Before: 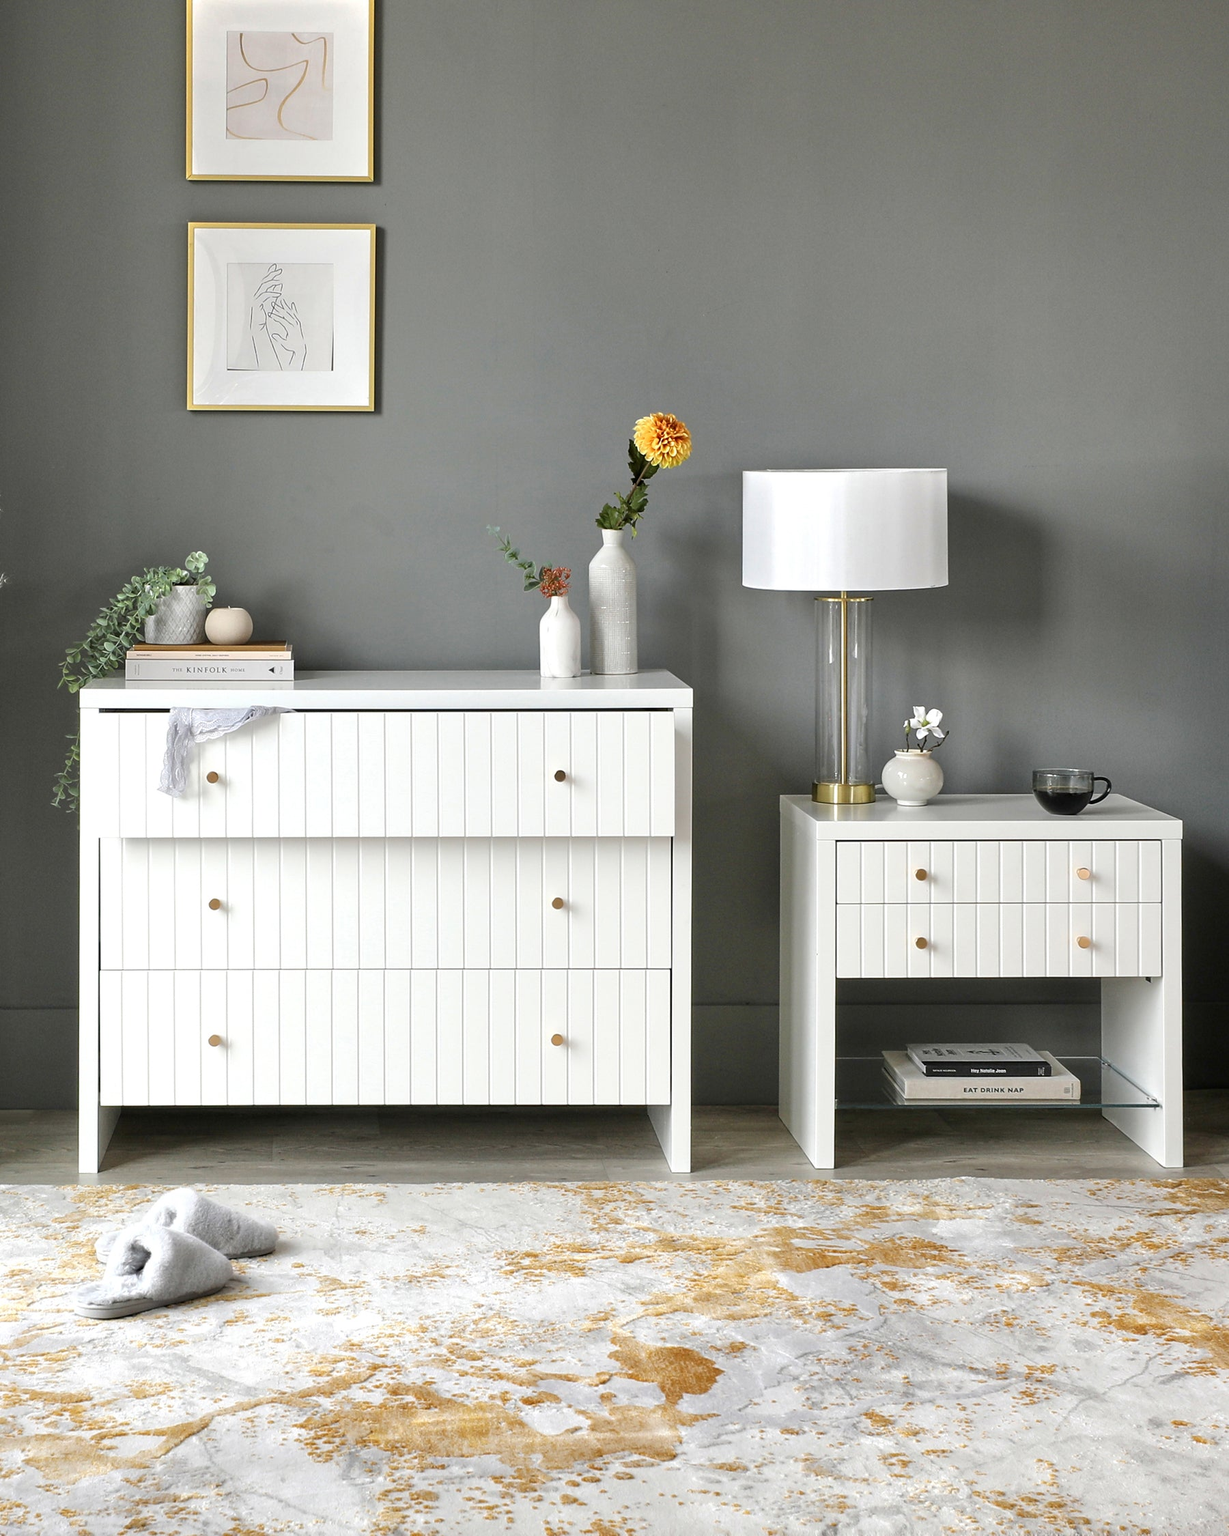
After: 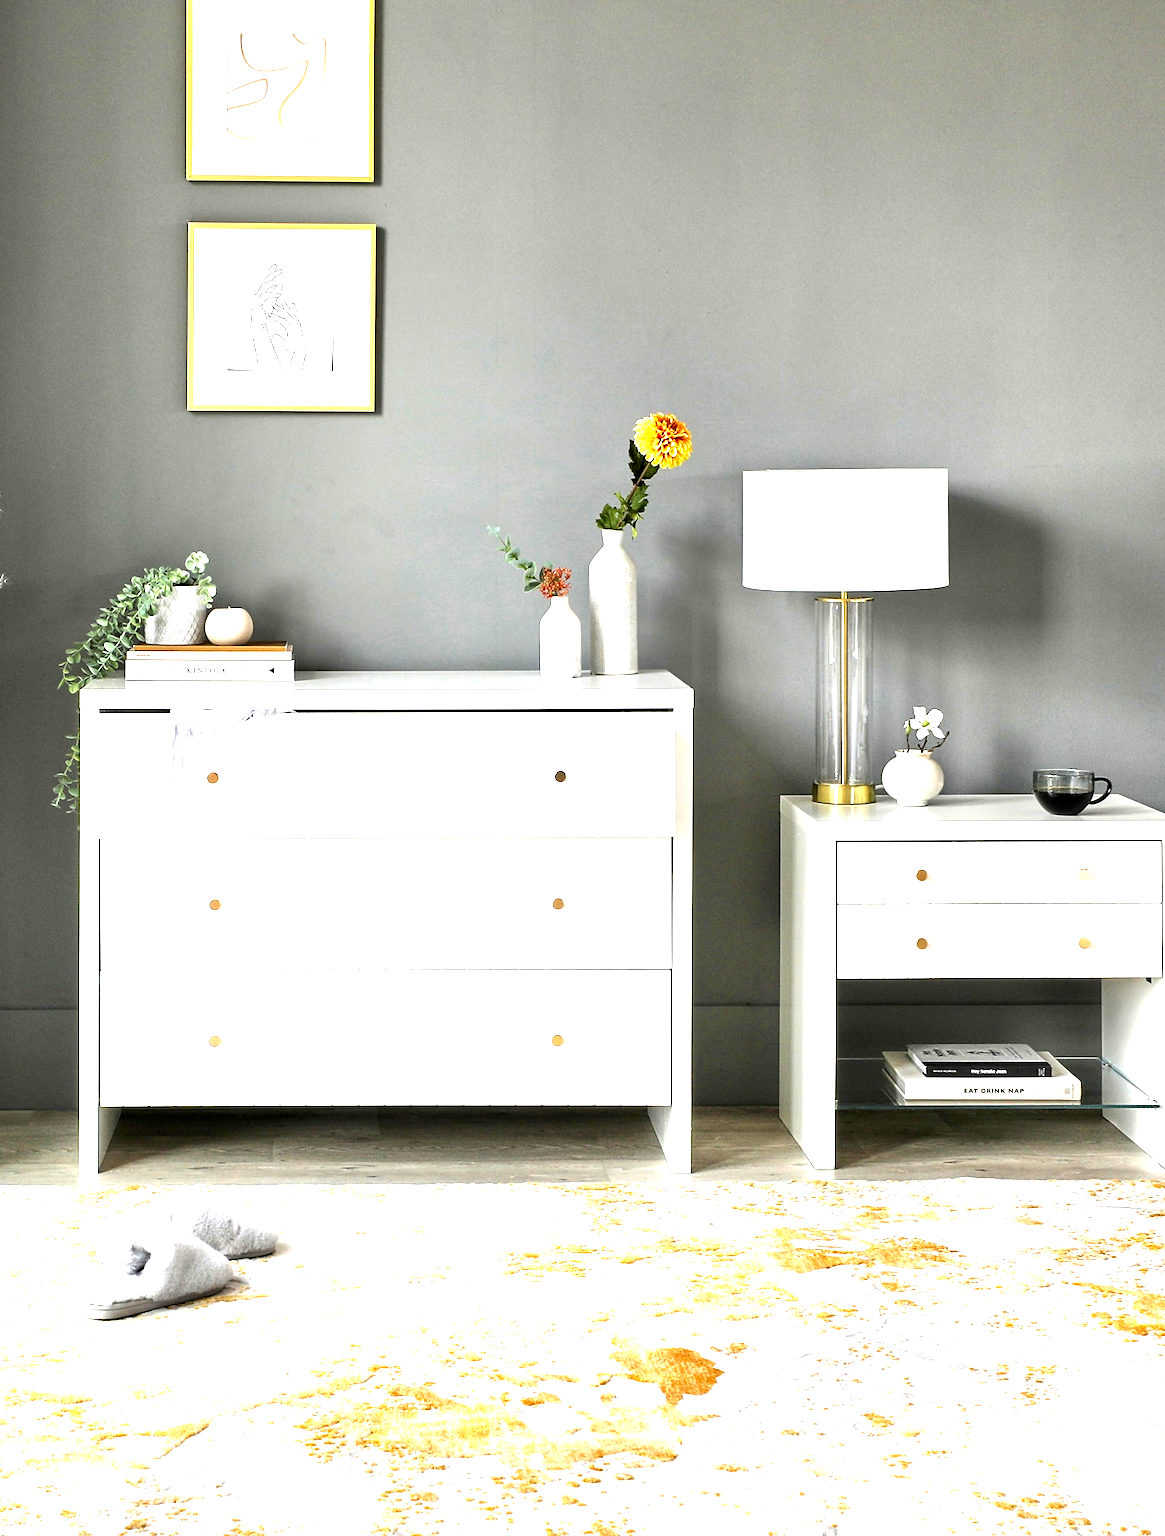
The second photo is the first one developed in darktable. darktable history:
crop and rotate: right 5.167%
exposure: exposure 0.921 EV, compensate highlight preservation false
color balance: lift [0.991, 1, 1, 1], gamma [0.996, 1, 1, 1], input saturation 98.52%, contrast 20.34%, output saturation 103.72%
